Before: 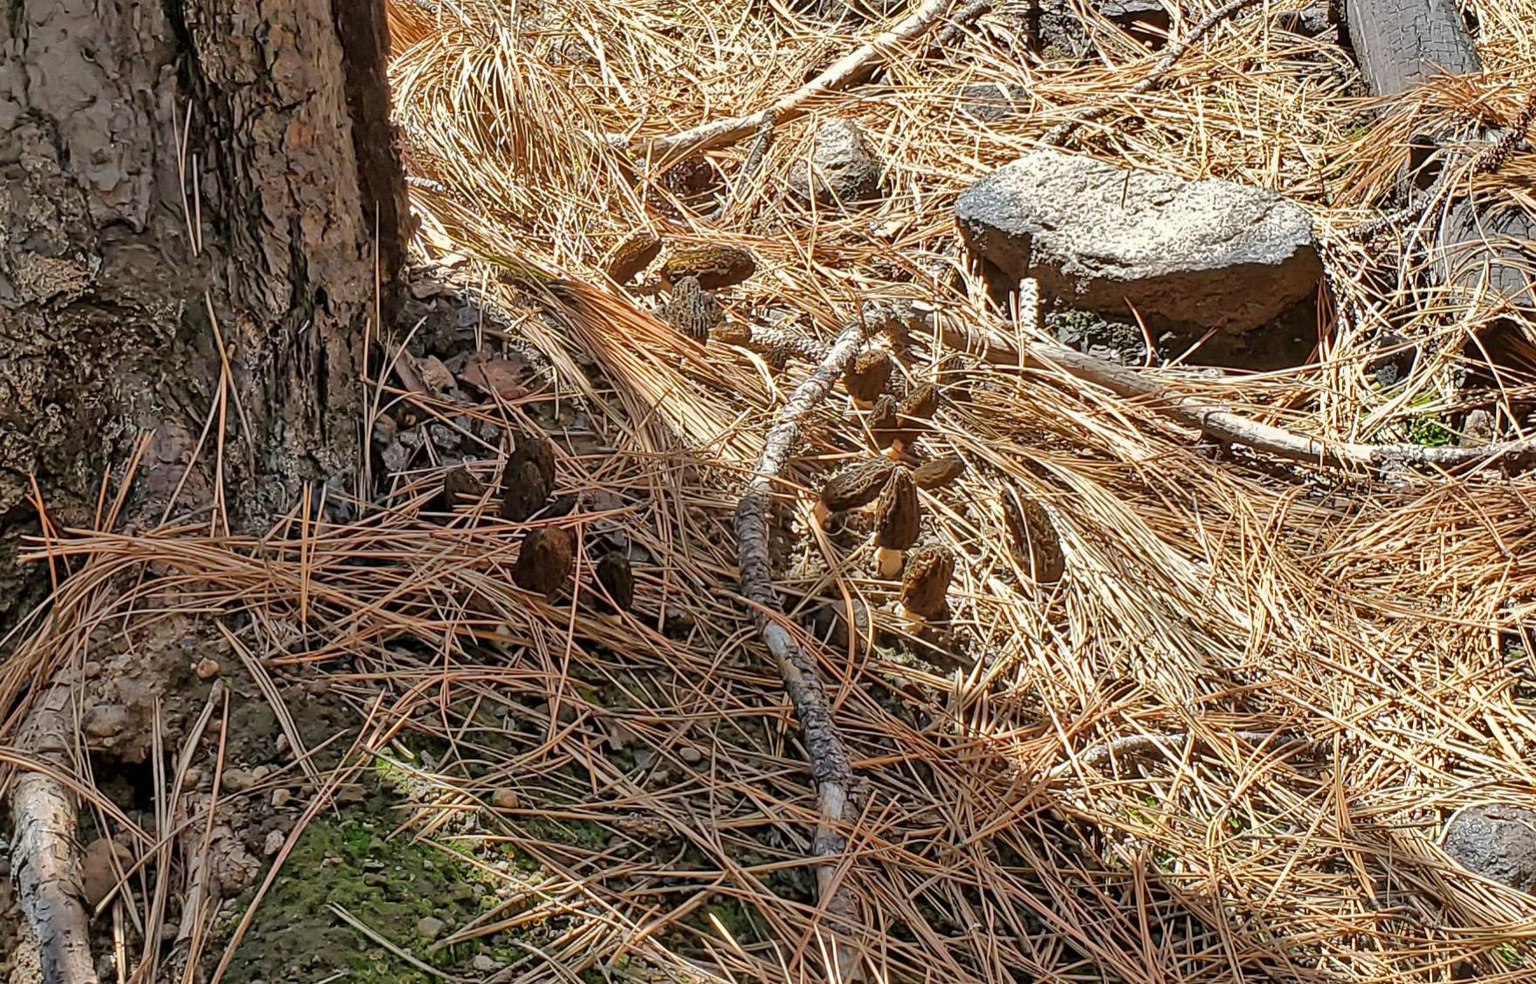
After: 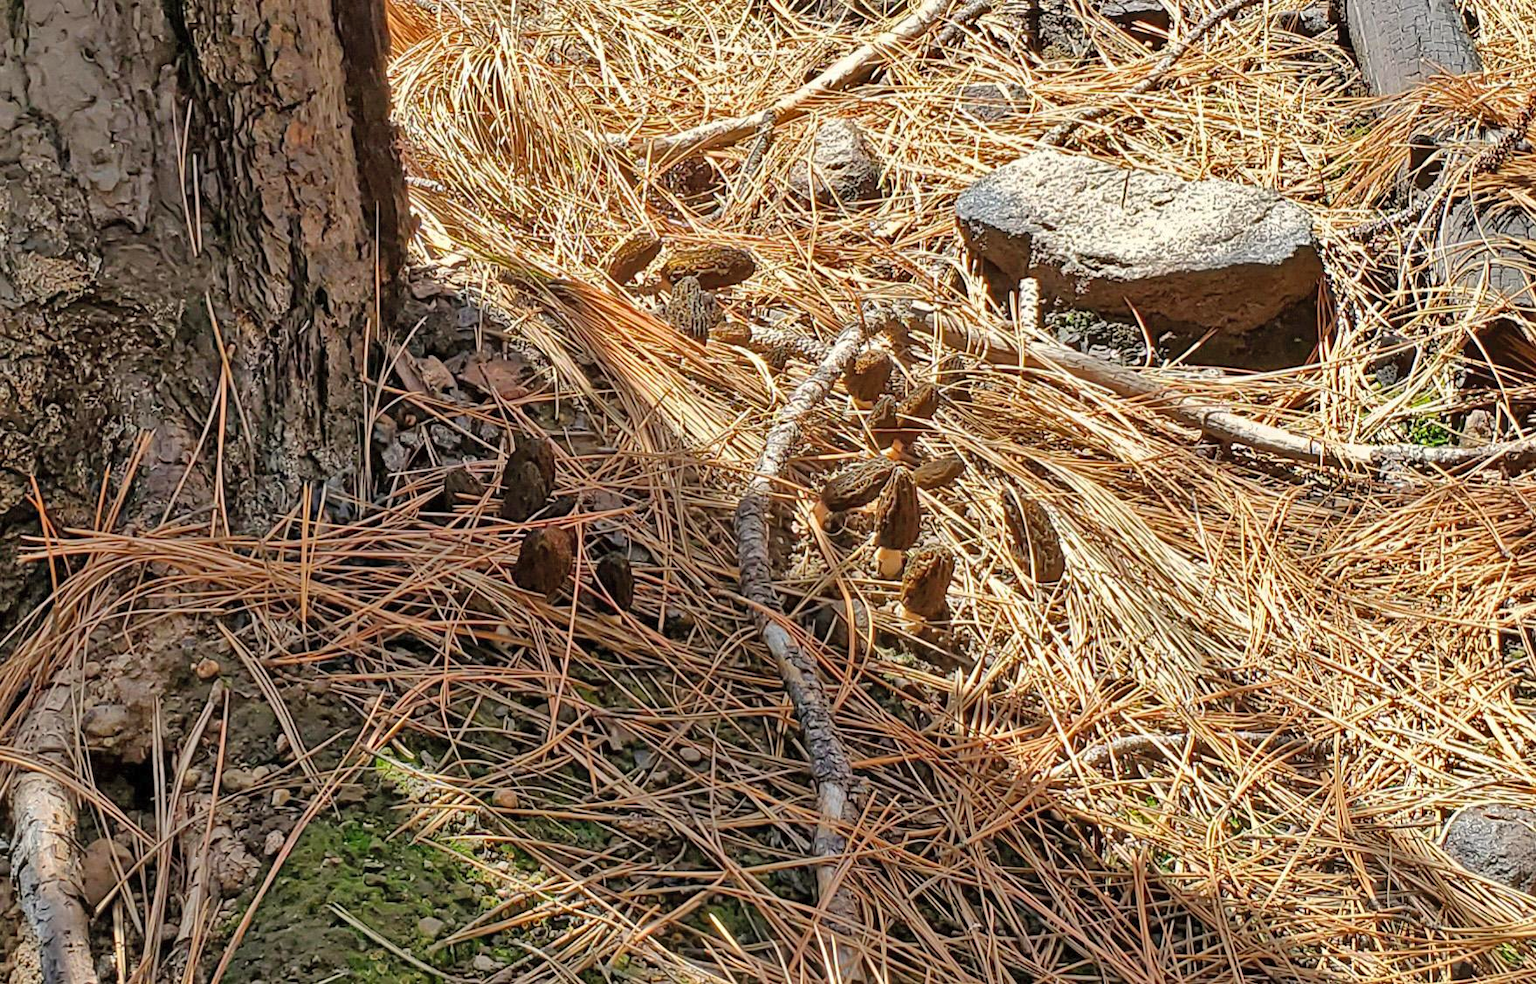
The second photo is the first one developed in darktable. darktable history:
contrast brightness saturation: contrast 0.03, brightness 0.06, saturation 0.13
white balance: red 1.009, blue 0.985
